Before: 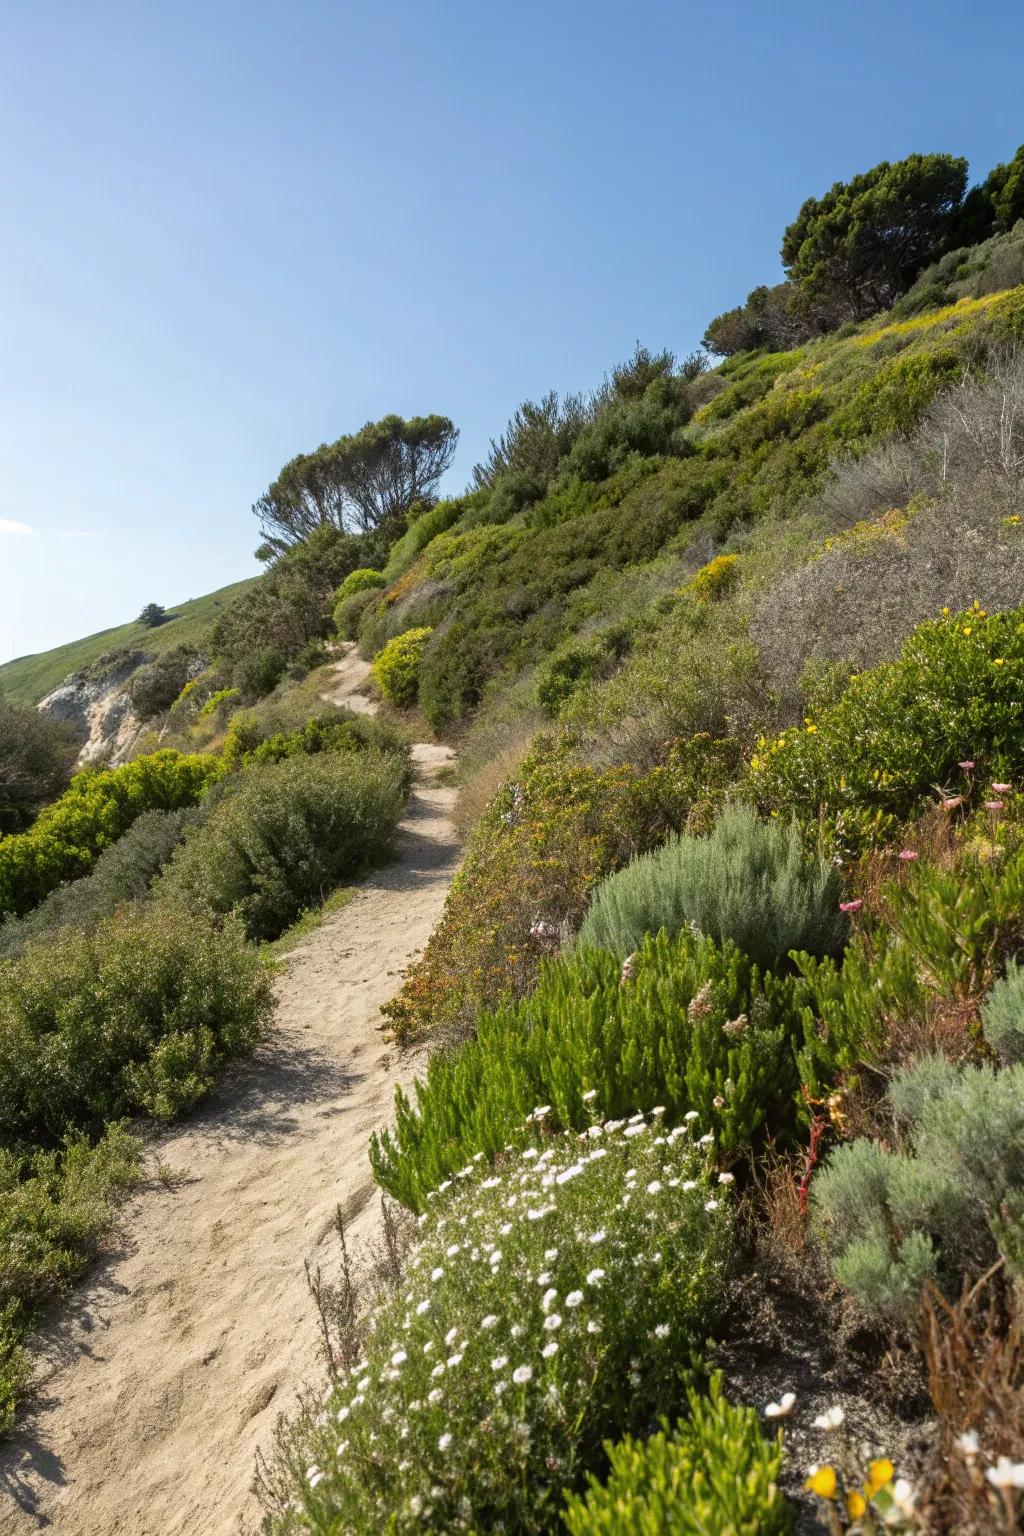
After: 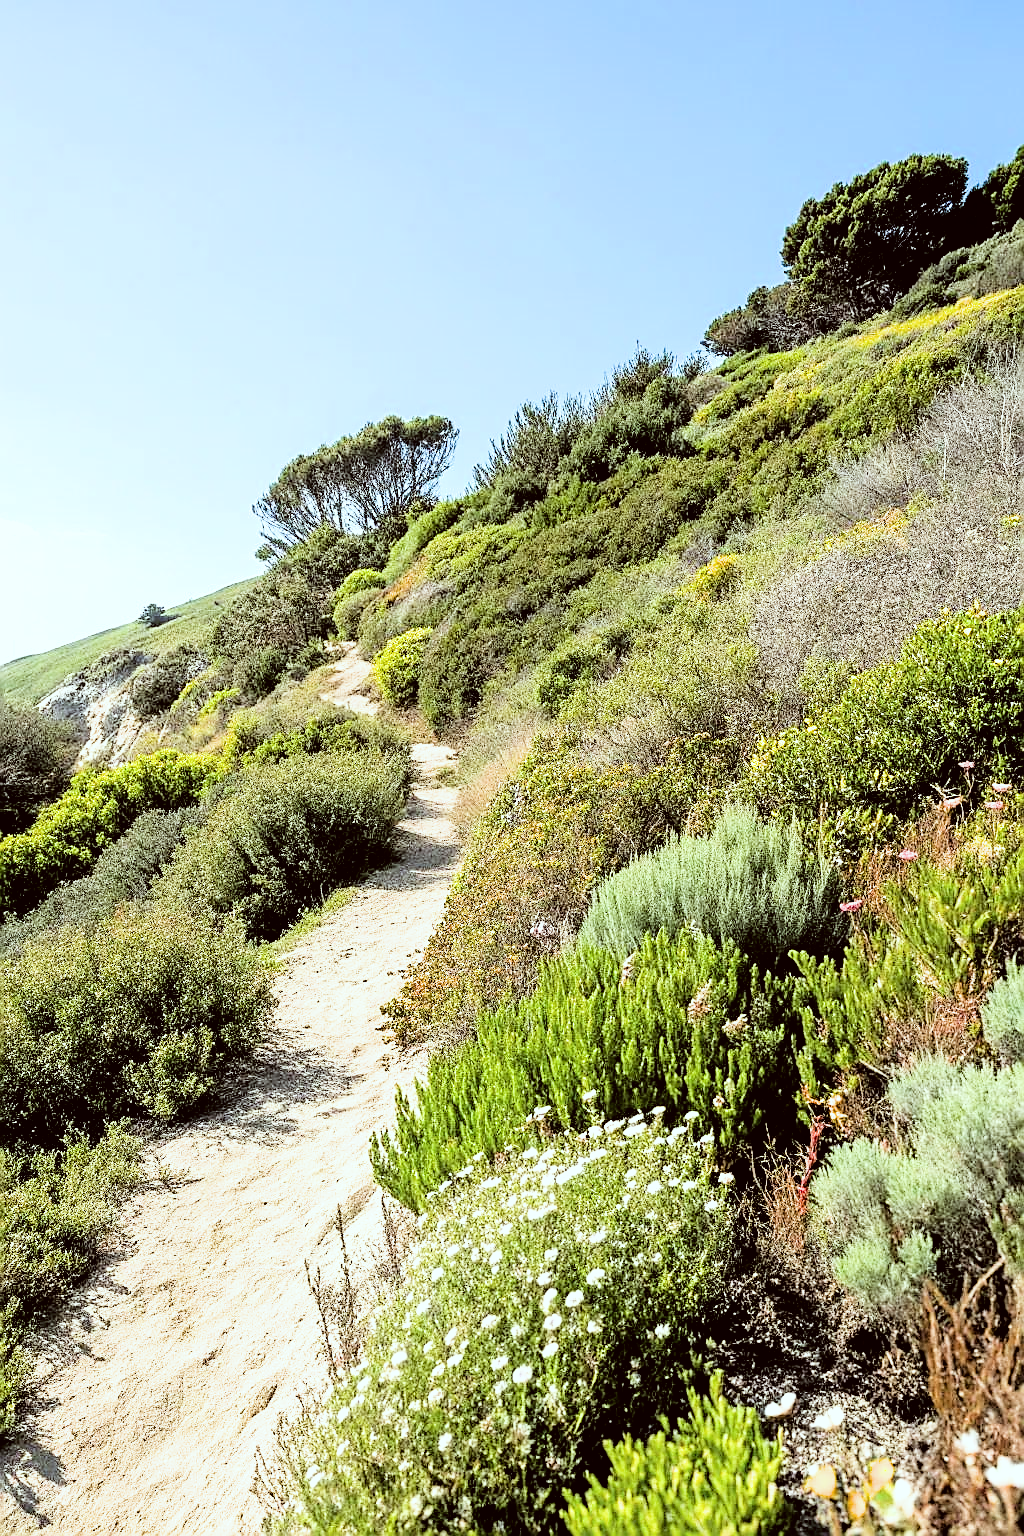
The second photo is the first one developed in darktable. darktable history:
filmic rgb: black relative exposure -5.13 EV, white relative exposure 3.98 EV, hardness 2.89, contrast 1.301
tone equalizer: -8 EV -1.08 EV, -7 EV -0.973 EV, -6 EV -0.856 EV, -5 EV -0.6 EV, -3 EV 0.555 EV, -2 EV 0.876 EV, -1 EV 0.988 EV, +0 EV 1.08 EV
exposure: exposure 0.583 EV, compensate exposure bias true, compensate highlight preservation false
color correction: highlights a* -5.05, highlights b* -3.73, shadows a* 3.75, shadows b* 4.51
sharpen: radius 1.405, amount 1.261, threshold 0.701
